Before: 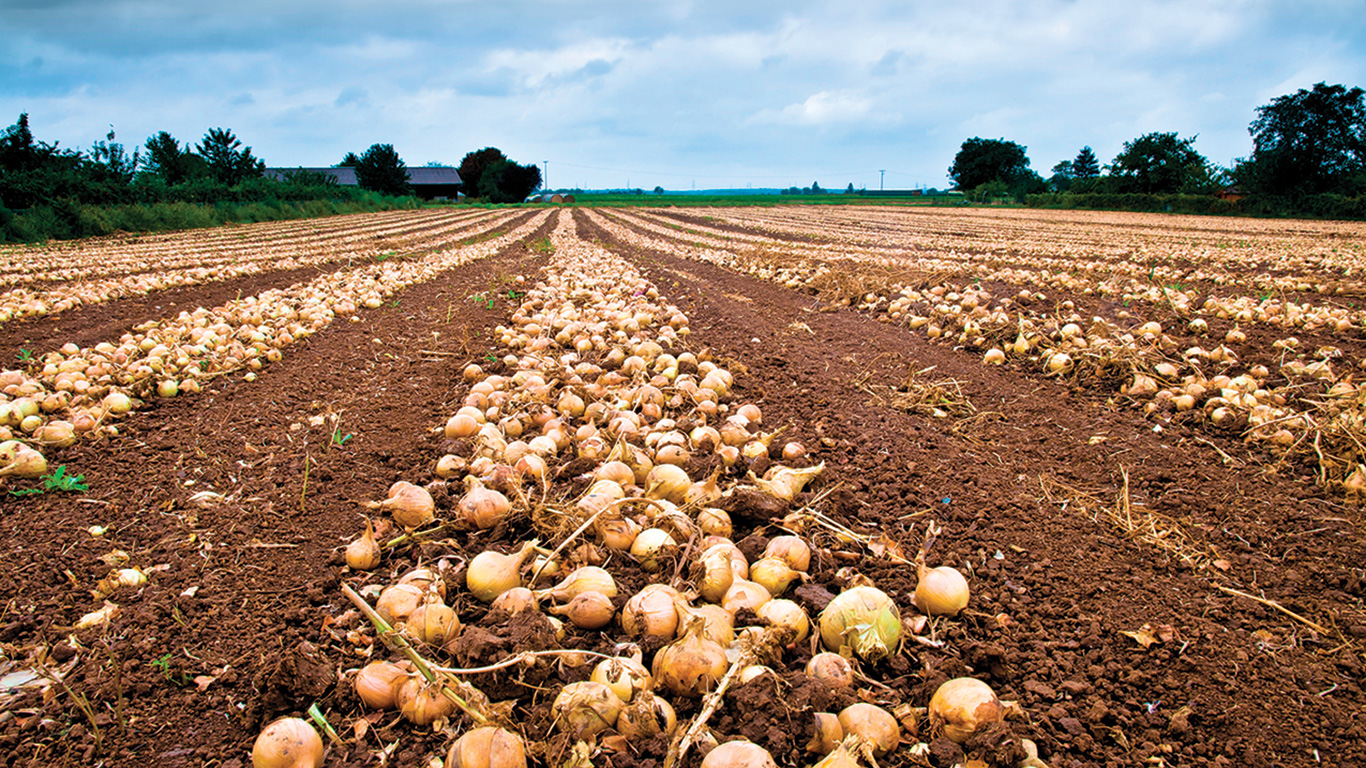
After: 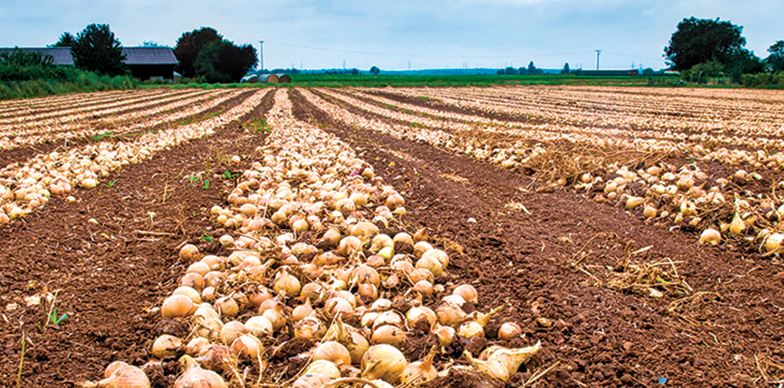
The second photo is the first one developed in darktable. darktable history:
crop: left 20.812%, top 15.686%, right 21.726%, bottom 33.706%
local contrast: detail 130%
